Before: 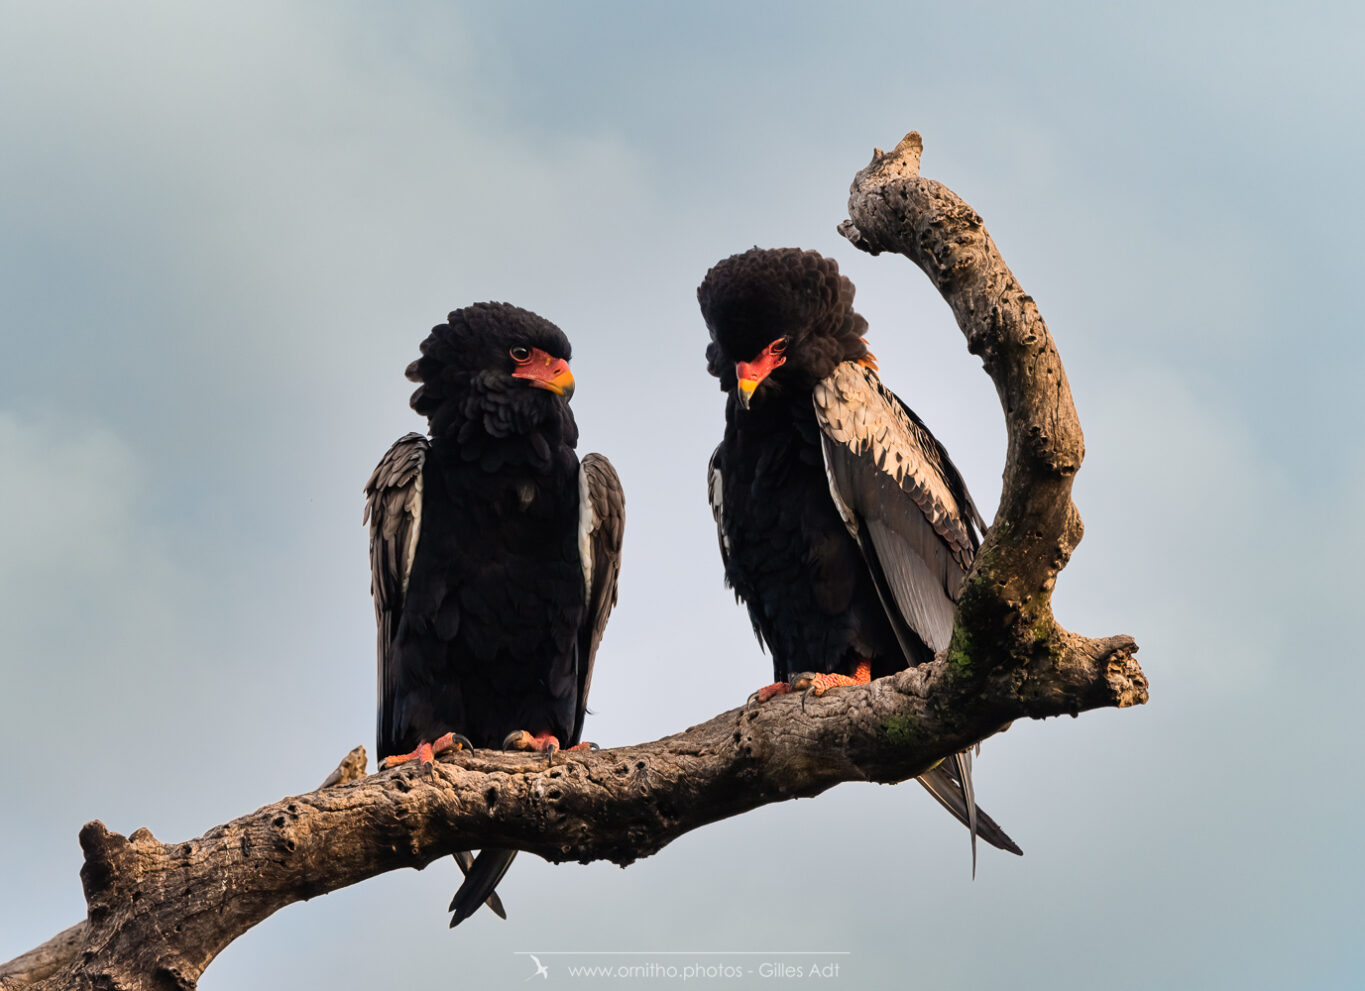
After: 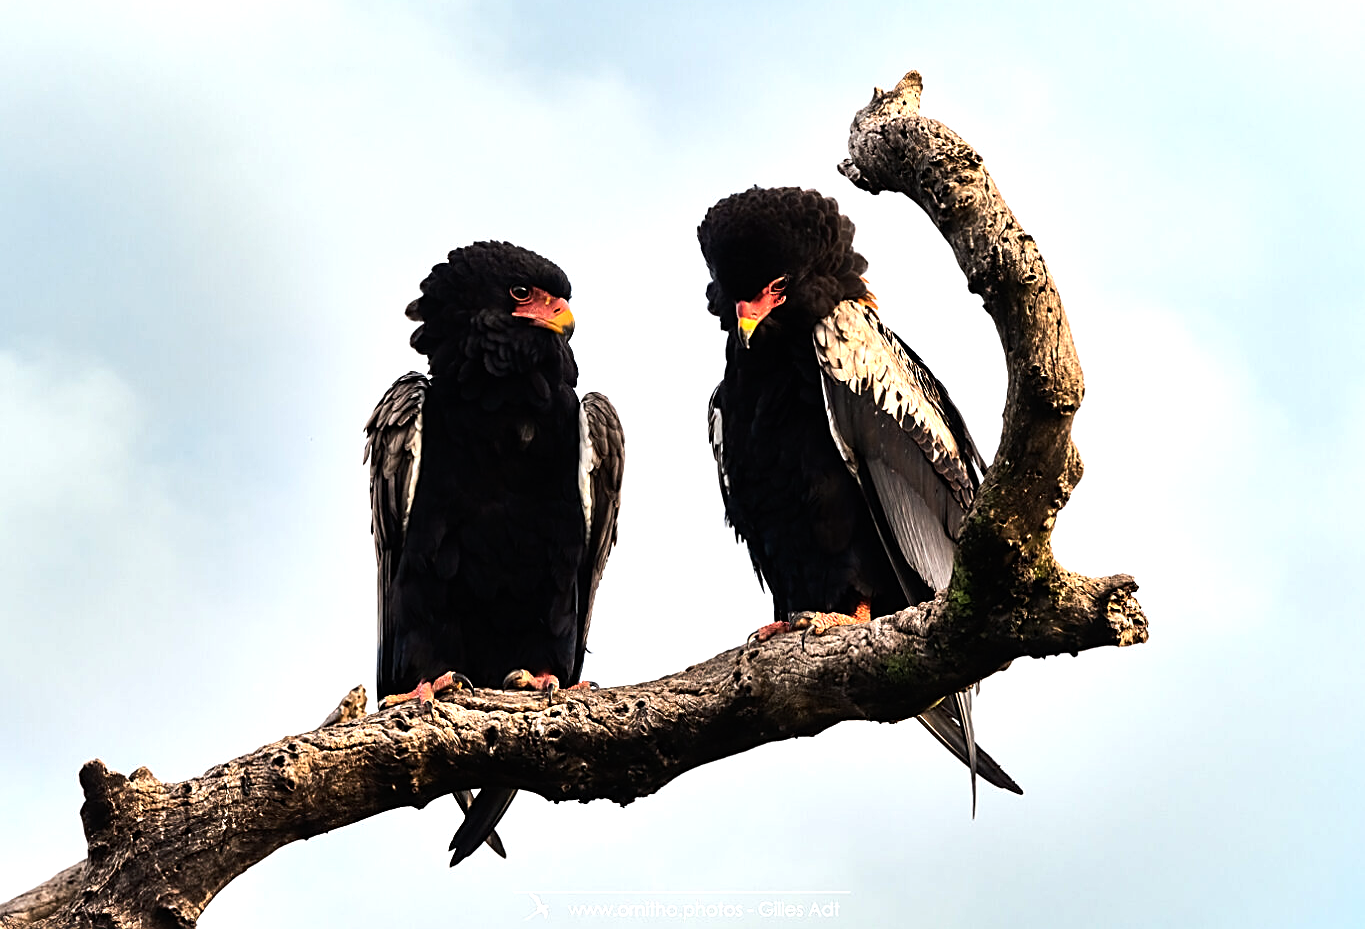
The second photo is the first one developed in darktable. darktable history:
crop and rotate: top 6.25%
sharpen: on, module defaults
tone equalizer: -8 EV -1.08 EV, -7 EV -1.01 EV, -6 EV -0.867 EV, -5 EV -0.578 EV, -3 EV 0.578 EV, -2 EV 0.867 EV, -1 EV 1.01 EV, +0 EV 1.08 EV, edges refinement/feathering 500, mask exposure compensation -1.57 EV, preserve details no
